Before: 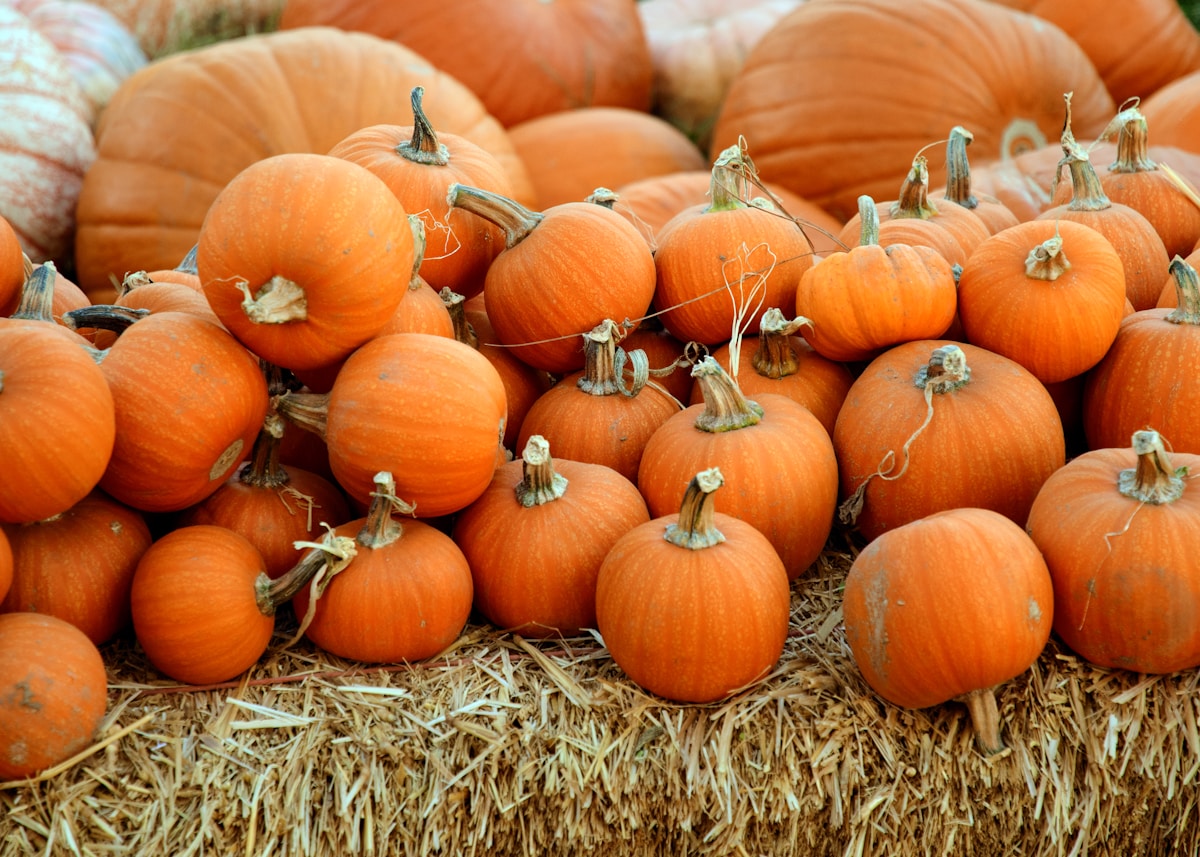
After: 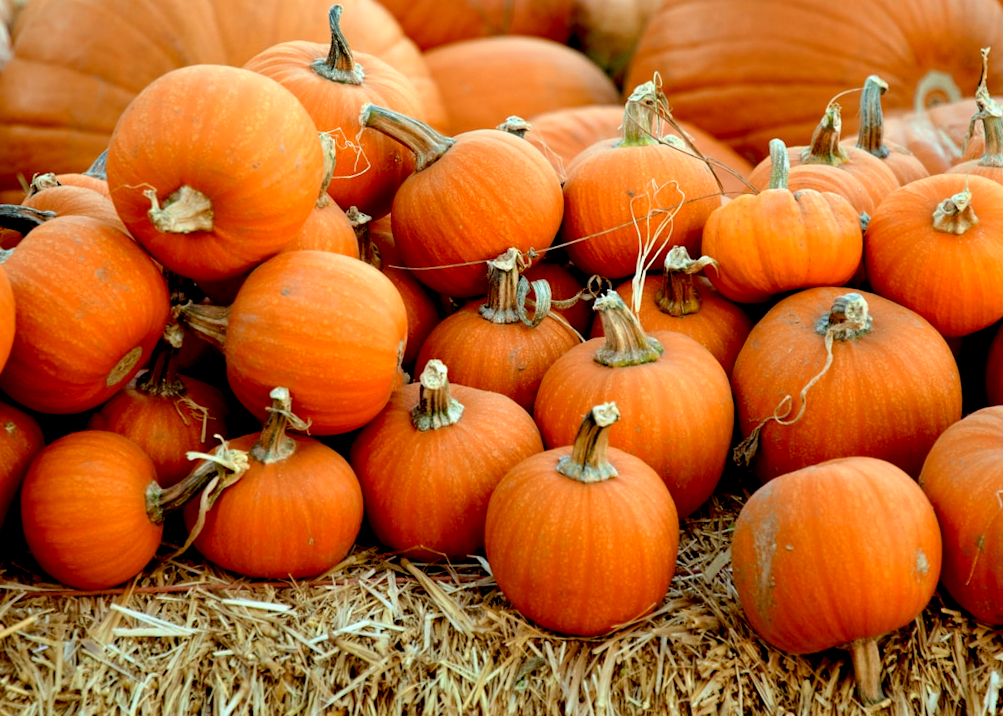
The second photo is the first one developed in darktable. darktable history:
base curve: curves: ch0 [(0.017, 0) (0.425, 0.441) (0.844, 0.933) (1, 1)], preserve colors none
crop and rotate: angle -3.27°, left 5.211%, top 5.211%, right 4.607%, bottom 4.607%
